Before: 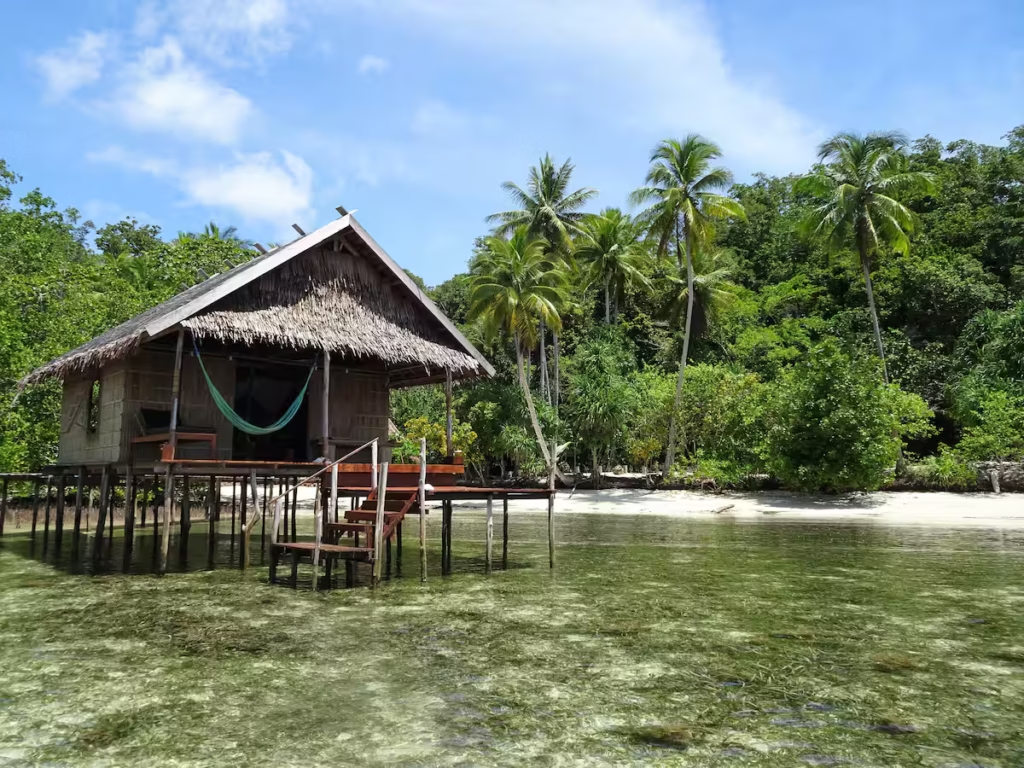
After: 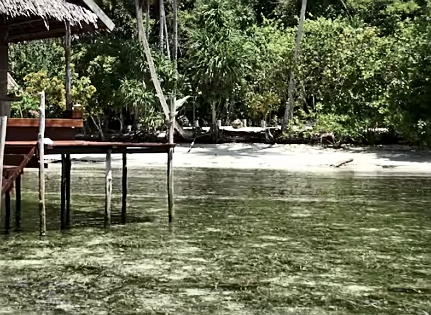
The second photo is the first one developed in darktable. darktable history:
haze removal: compatibility mode true, adaptive false
contrast brightness saturation: contrast 0.25, saturation -0.31
crop: left 37.221%, top 45.169%, right 20.63%, bottom 13.777%
sharpen: on, module defaults
